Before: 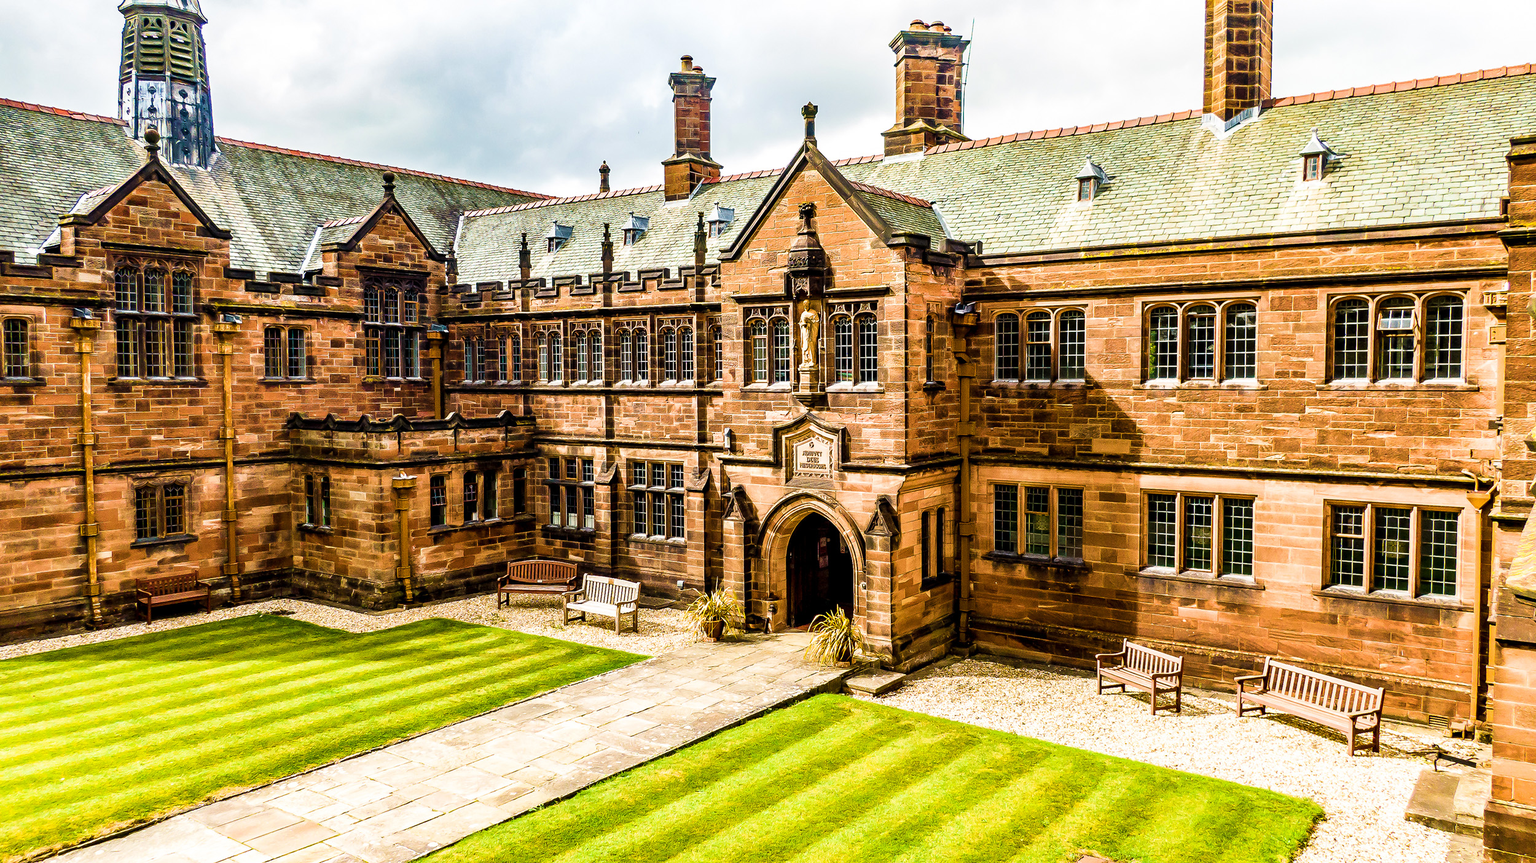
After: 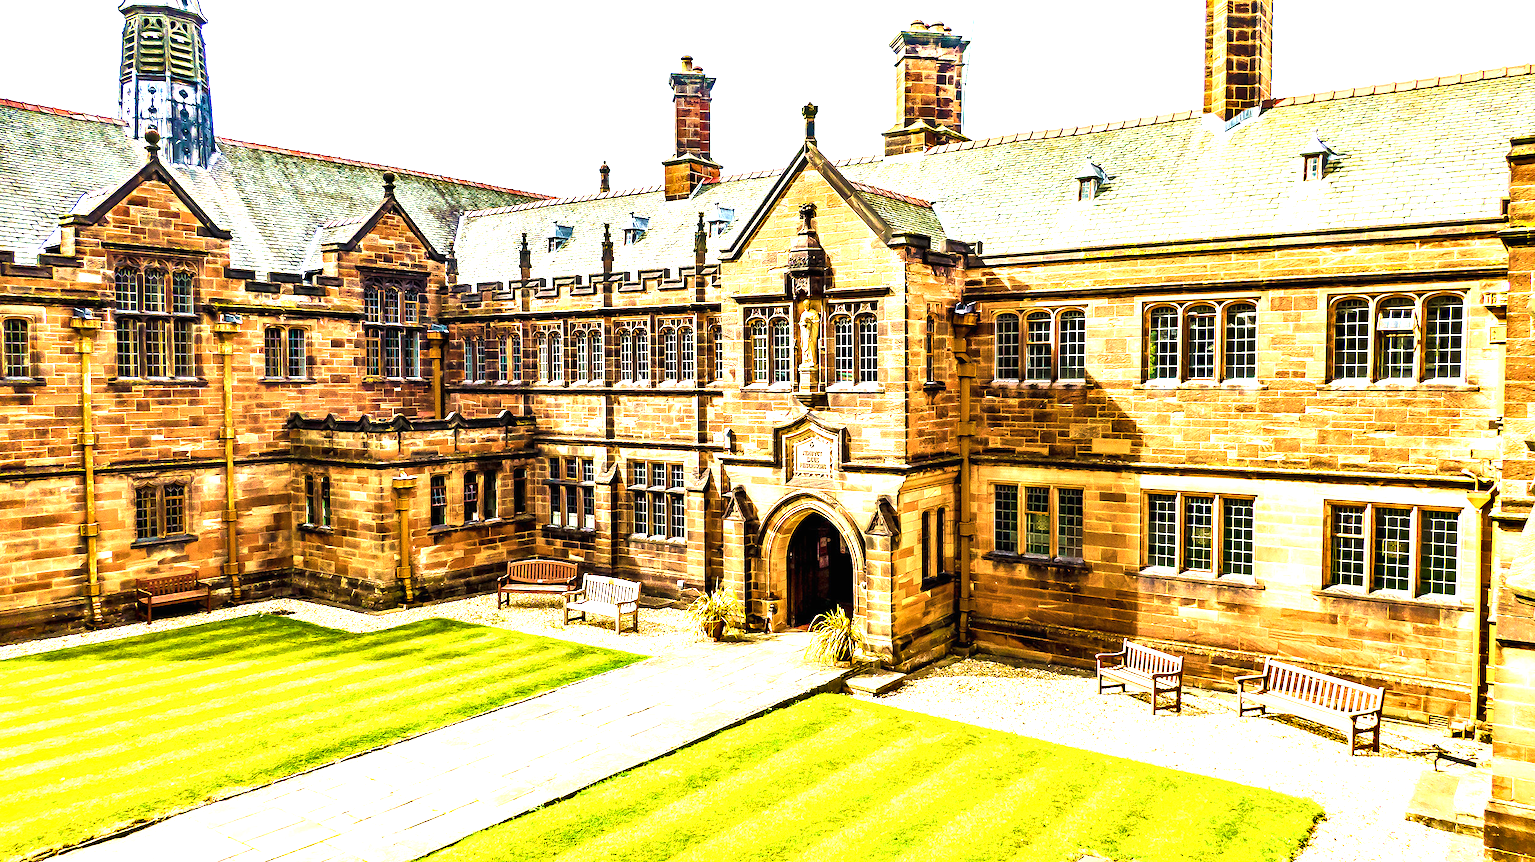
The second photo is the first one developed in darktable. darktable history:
exposure: black level correction 0, exposure 1.356 EV, compensate highlight preservation false
shadows and highlights: shadows 37.1, highlights -27.85, soften with gaussian
